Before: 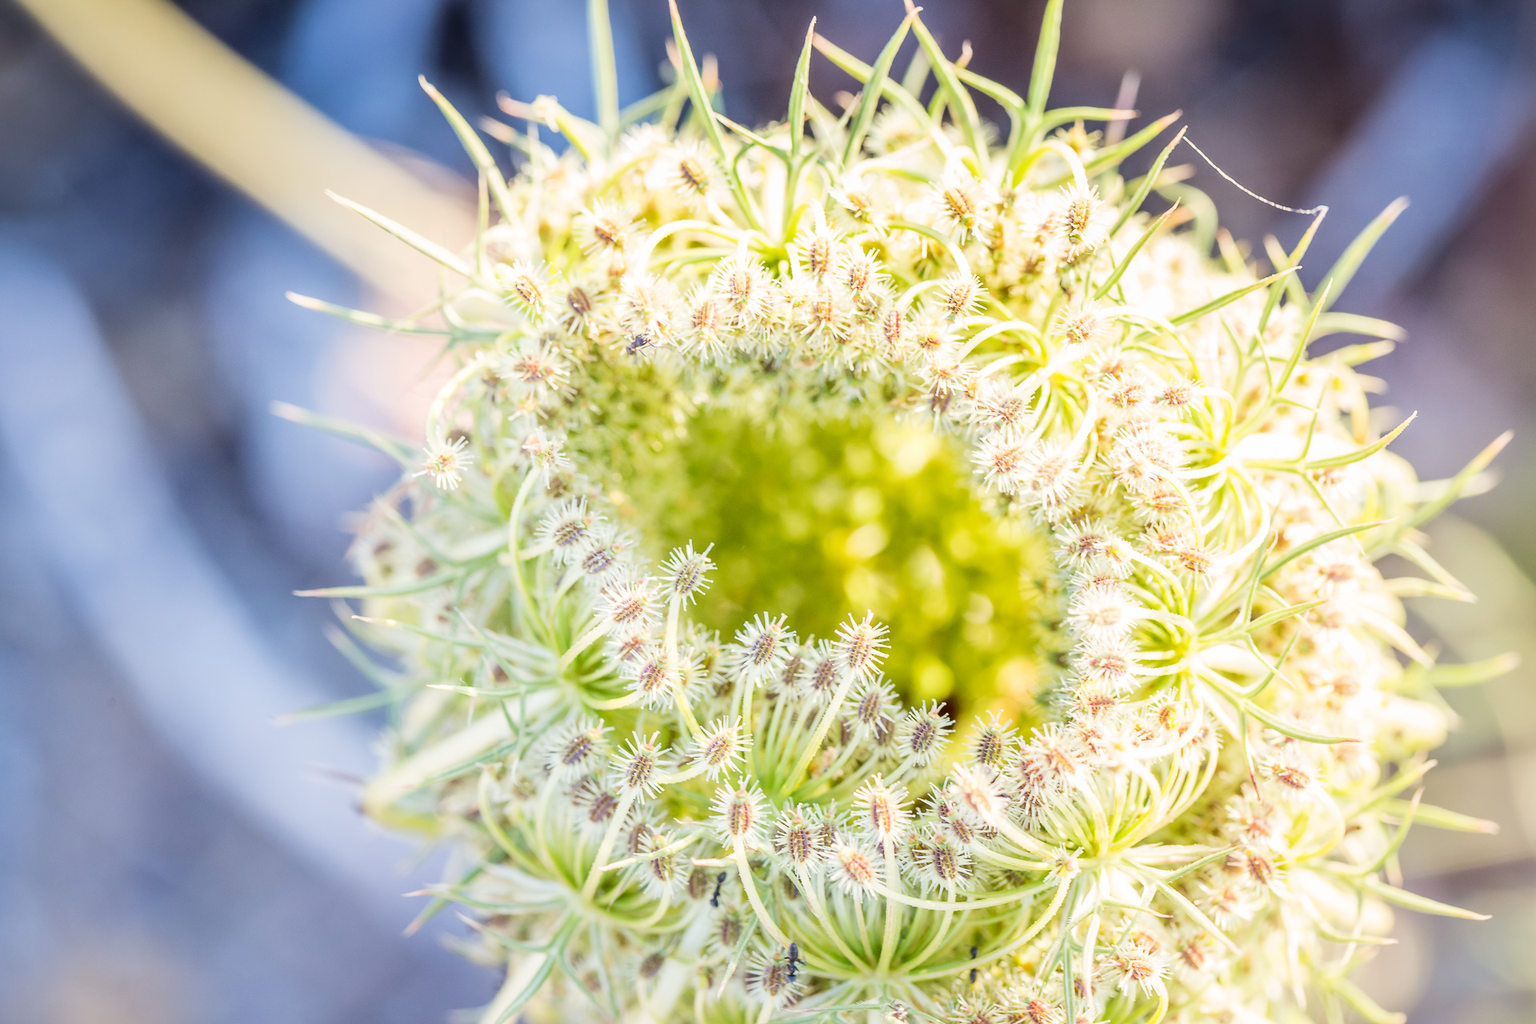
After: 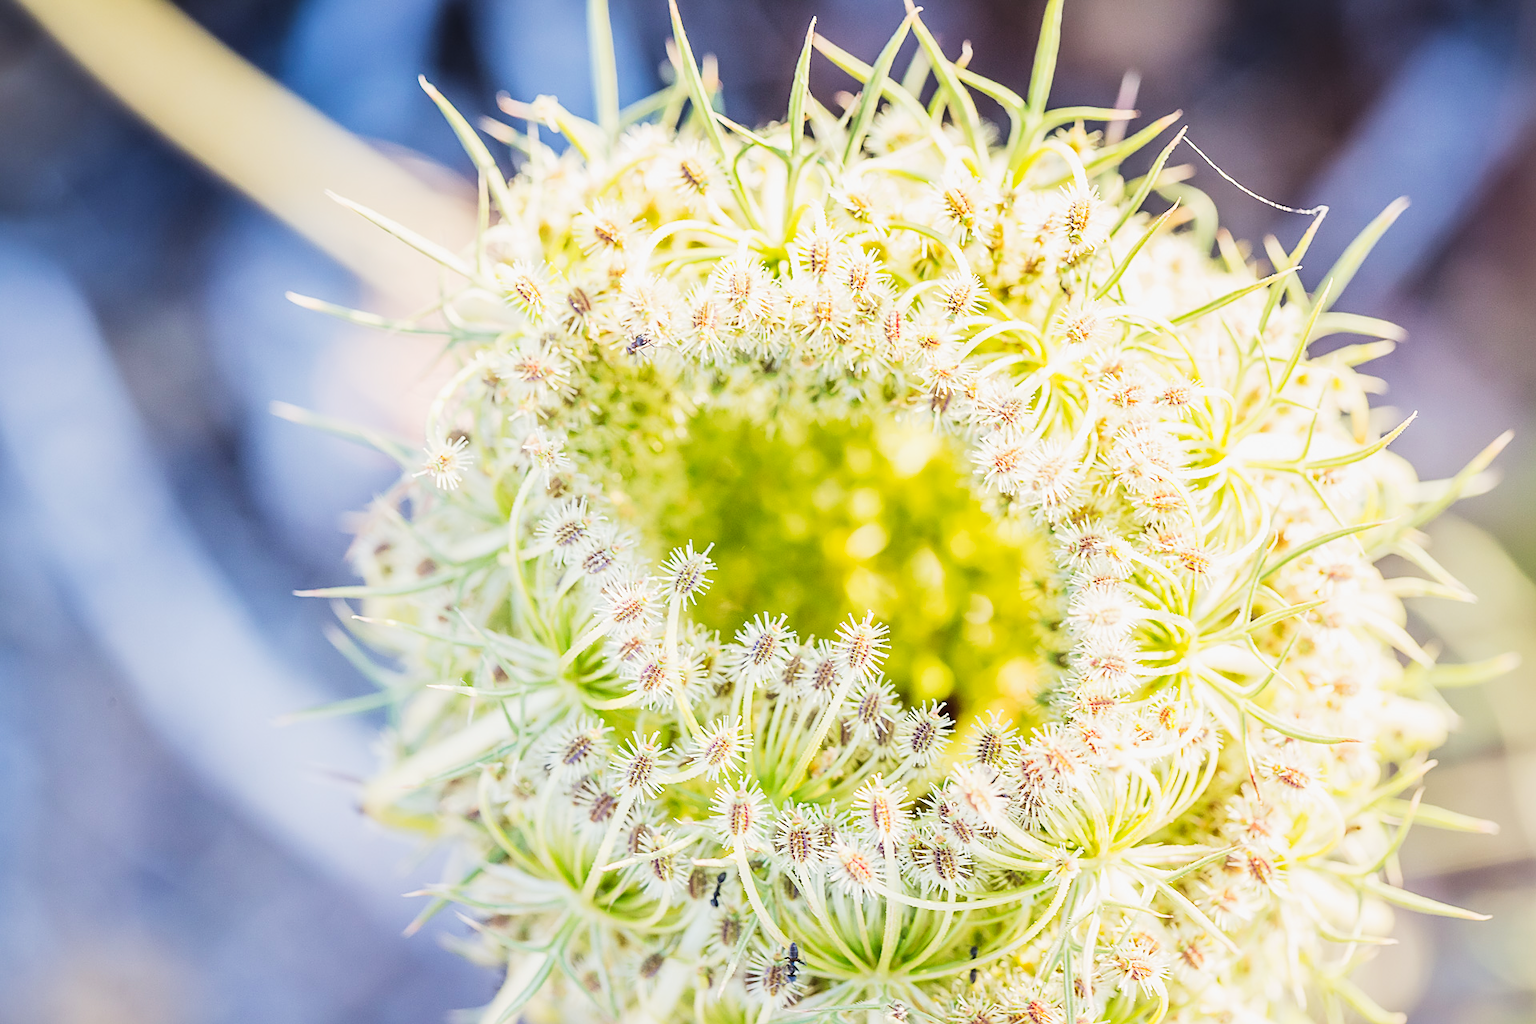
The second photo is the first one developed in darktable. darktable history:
tone curve: curves: ch0 [(0, 0.023) (0.217, 0.19) (0.754, 0.801) (1, 0.977)]; ch1 [(0, 0) (0.392, 0.398) (0.5, 0.5) (0.521, 0.528) (0.56, 0.577) (1, 1)]; ch2 [(0, 0) (0.5, 0.5) (0.579, 0.561) (0.65, 0.657) (1, 1)], preserve colors none
sharpen: on, module defaults
